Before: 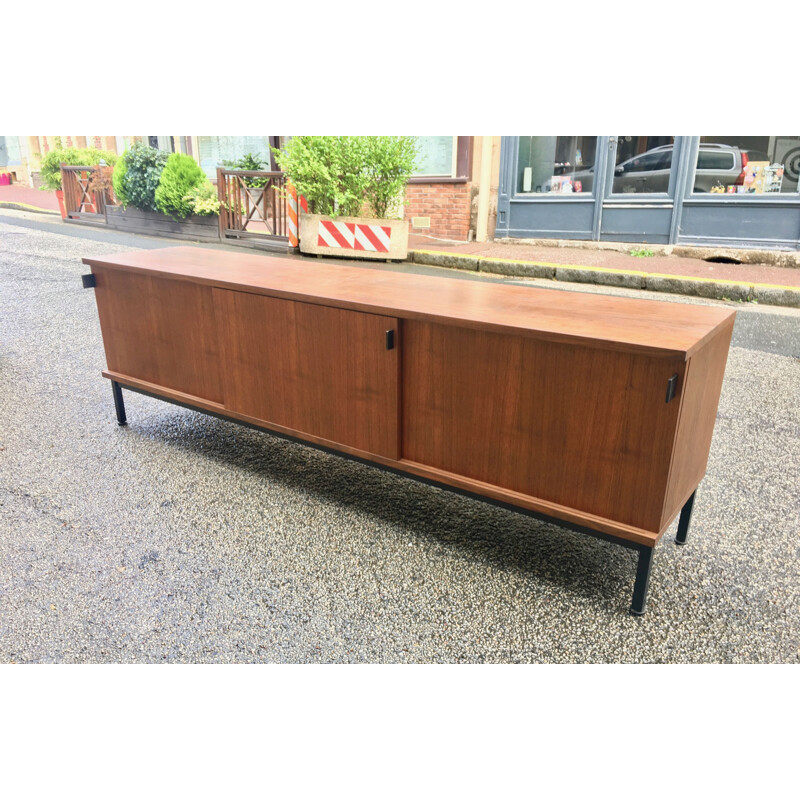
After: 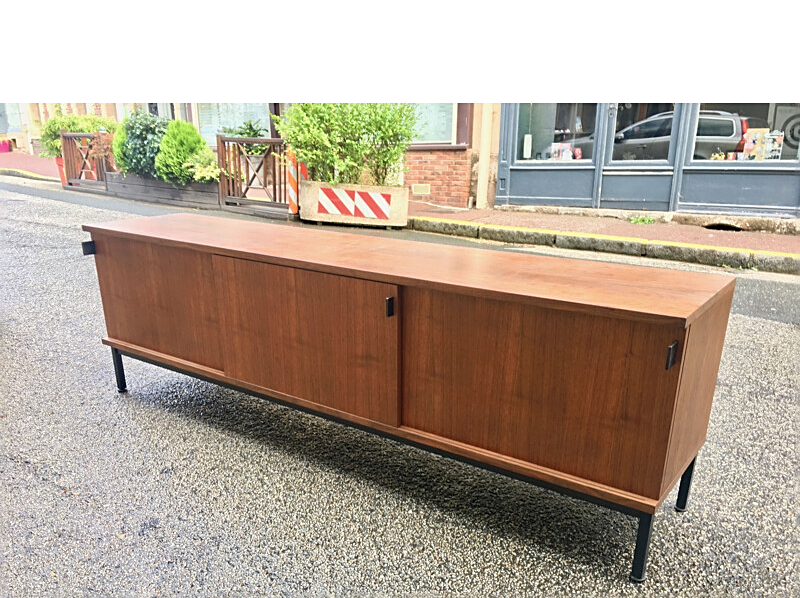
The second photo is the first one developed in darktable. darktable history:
crop: top 4.186%, bottom 21.059%
sharpen: on, module defaults
